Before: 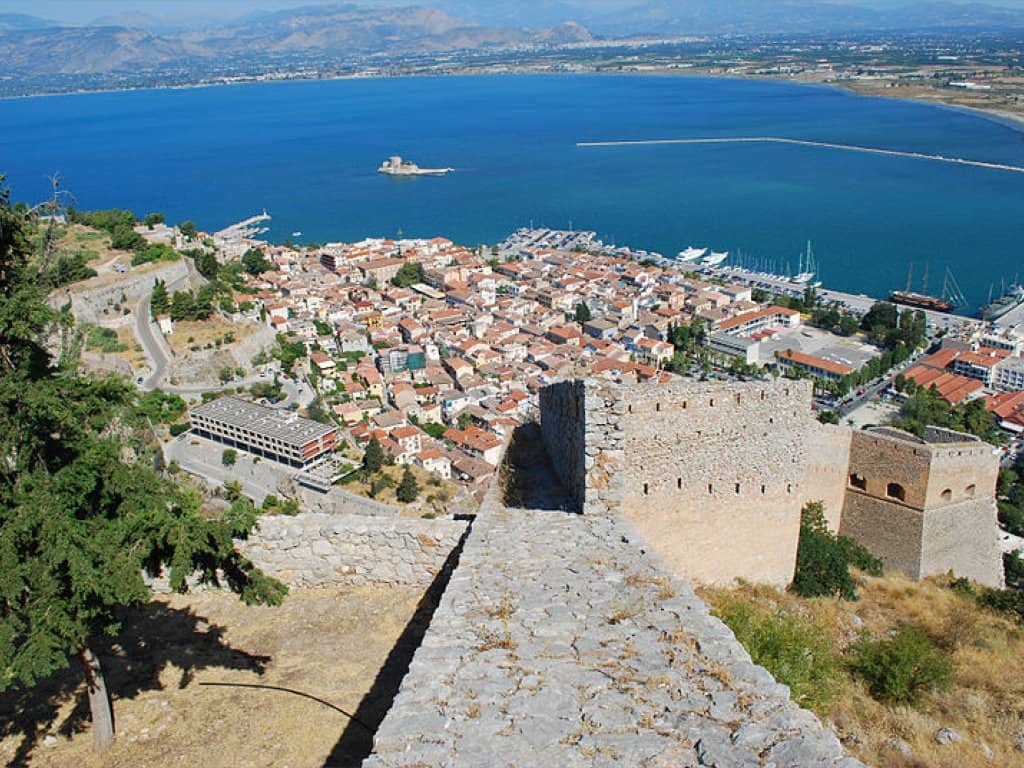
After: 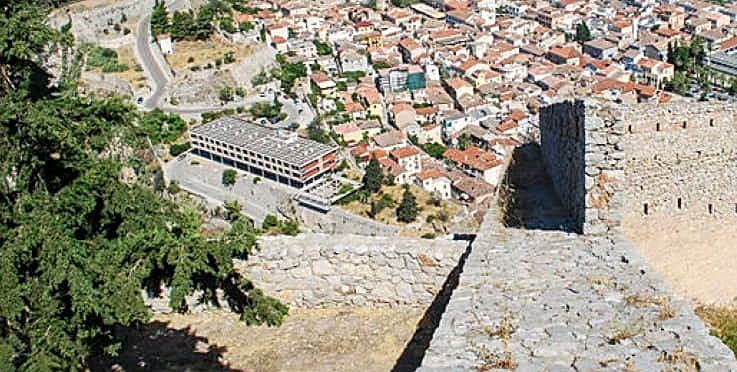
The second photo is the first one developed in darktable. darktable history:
crop: top 36.498%, right 27.964%, bottom 14.995%
contrast brightness saturation: contrast 0.15, brightness 0.05
sharpen: on, module defaults
local contrast: on, module defaults
